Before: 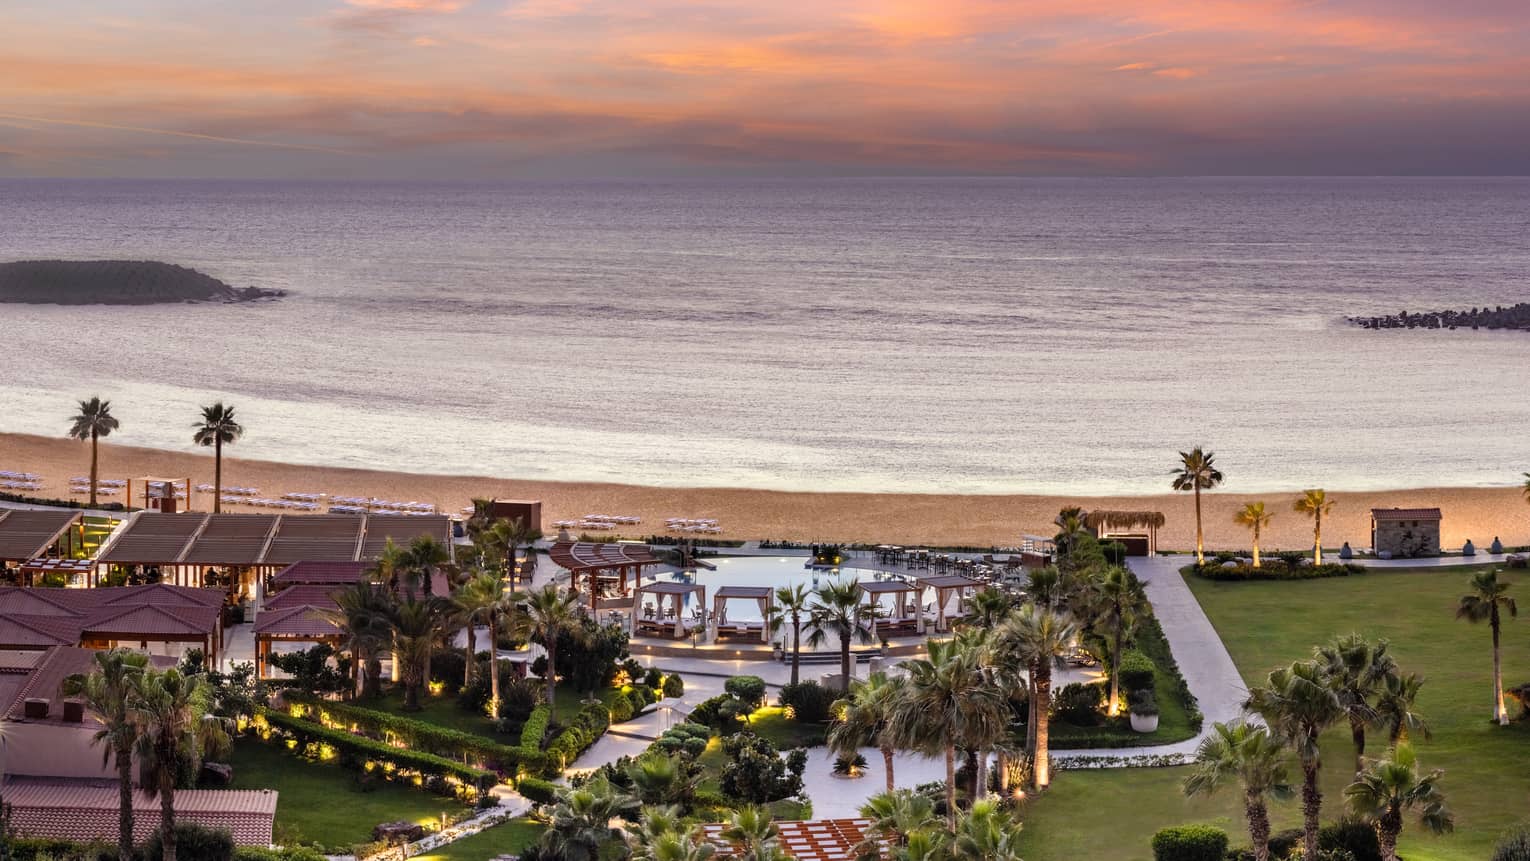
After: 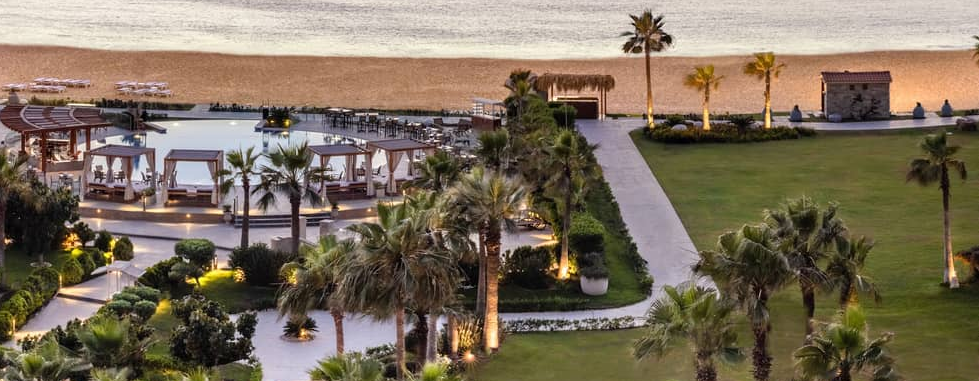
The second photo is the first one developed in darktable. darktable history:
crop and rotate: left 35.948%, top 50.778%, bottom 4.856%
